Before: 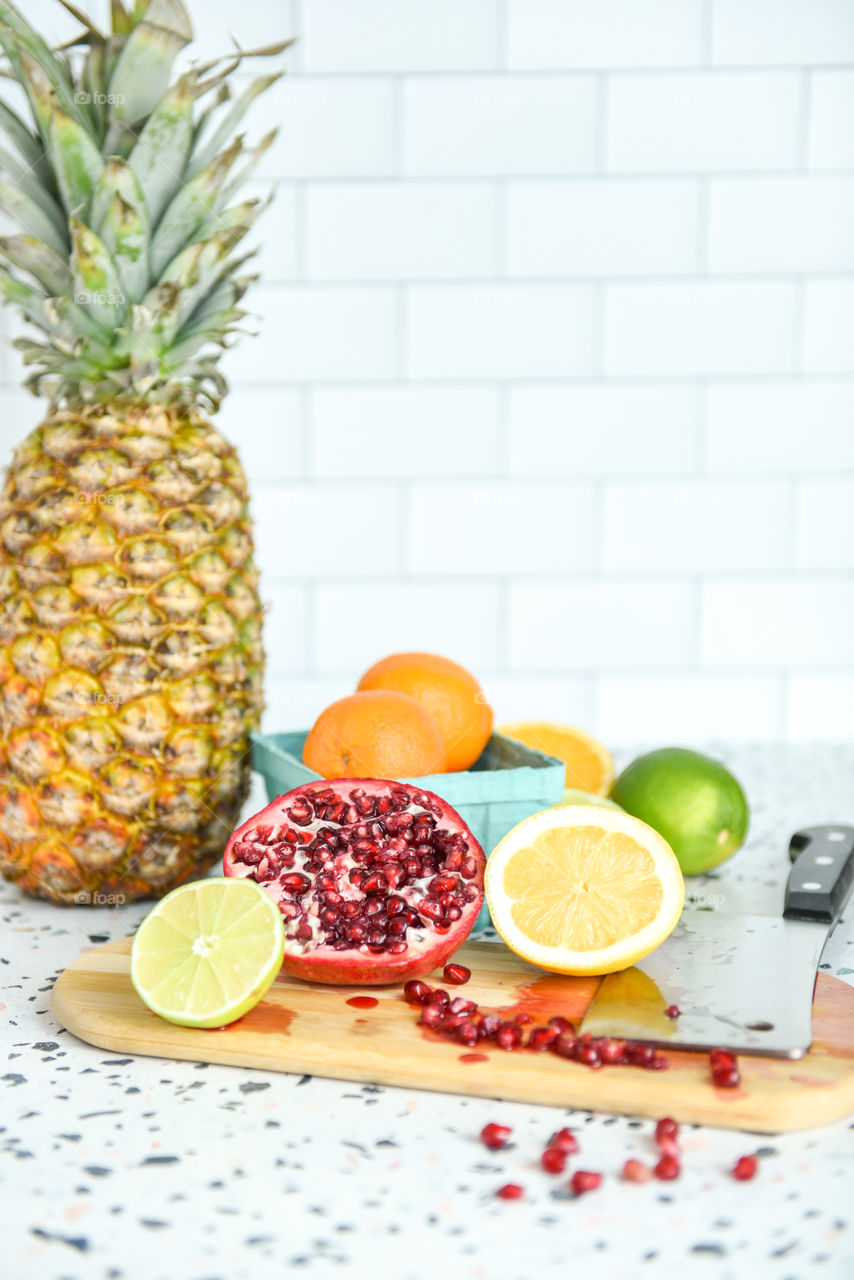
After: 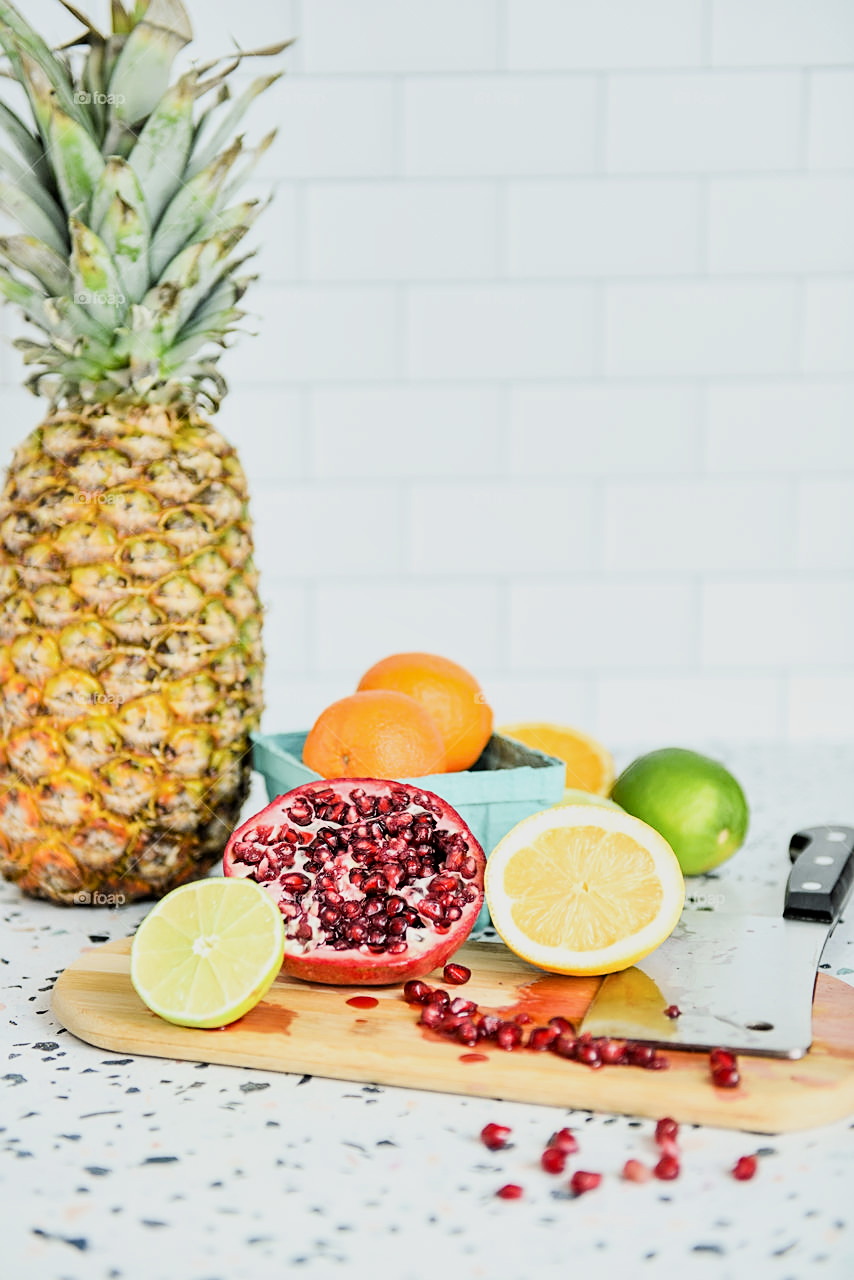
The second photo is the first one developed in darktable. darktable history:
sharpen: on, module defaults
shadows and highlights: shadows 37.75, highlights -27.73, soften with gaussian
filmic rgb: black relative exposure -5.05 EV, white relative exposure 3.99 EV, hardness 2.91, contrast 1.489
